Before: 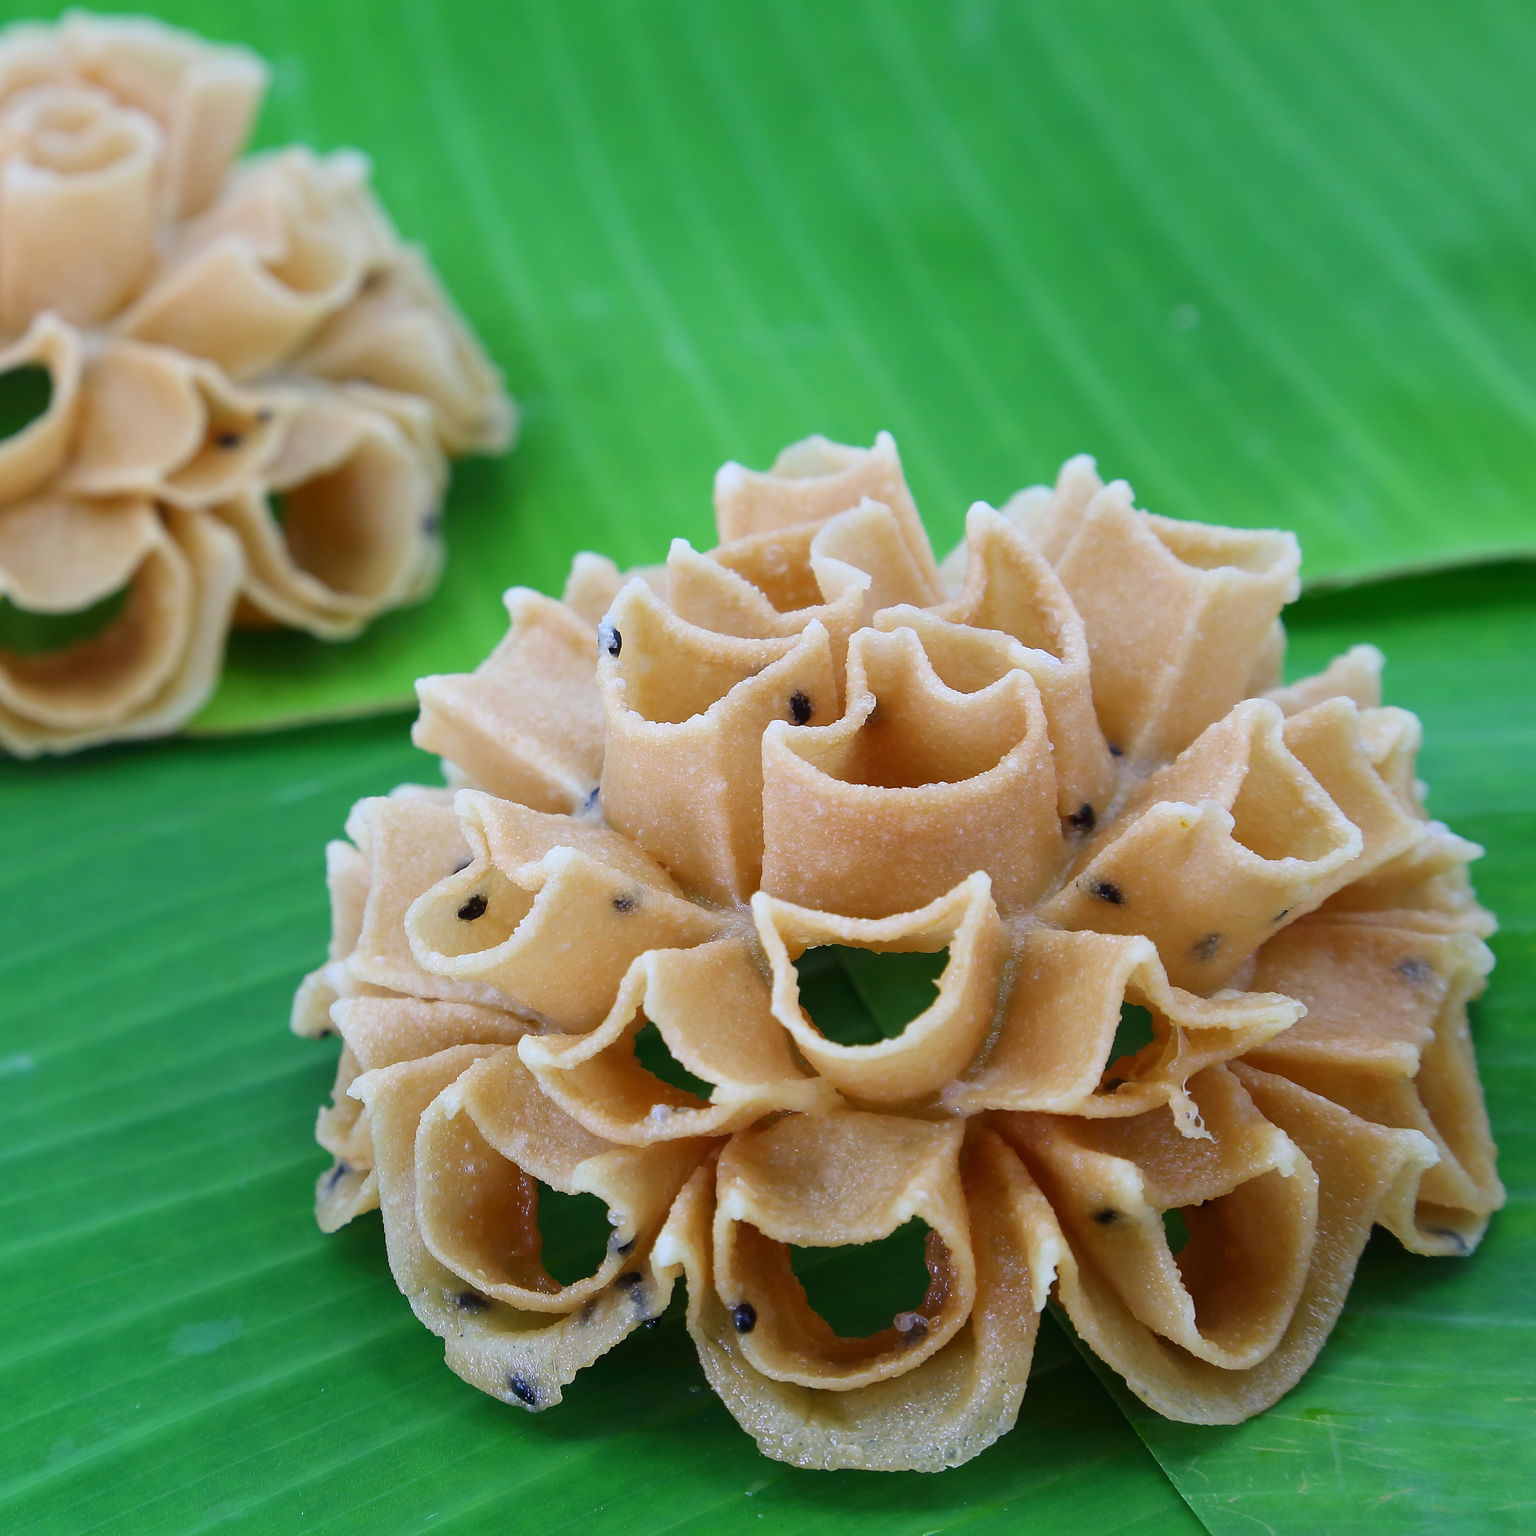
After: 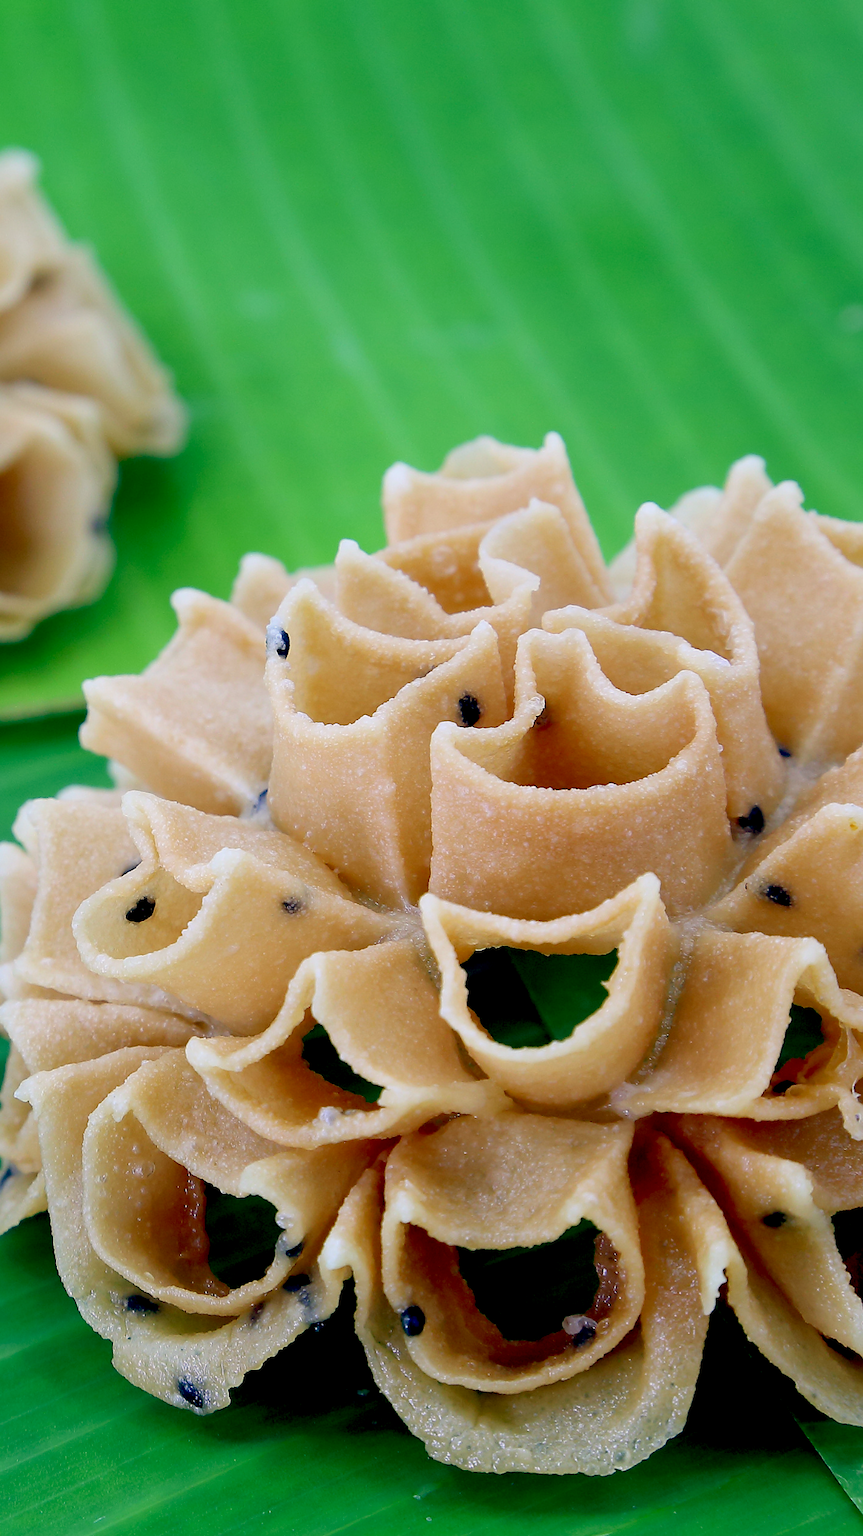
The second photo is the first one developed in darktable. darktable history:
color balance: lift [0.975, 0.993, 1, 1.015], gamma [1.1, 1, 1, 0.945], gain [1, 1.04, 1, 0.95]
crop: left 21.674%, right 22.086%
